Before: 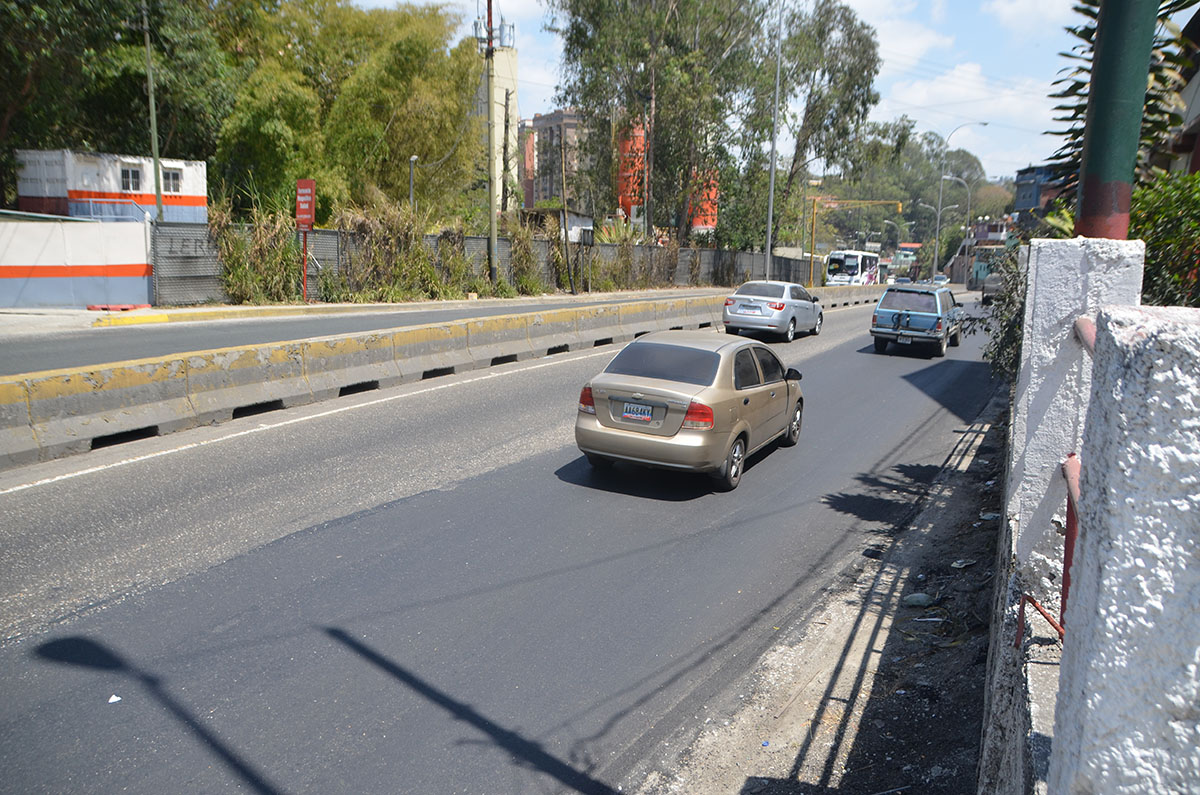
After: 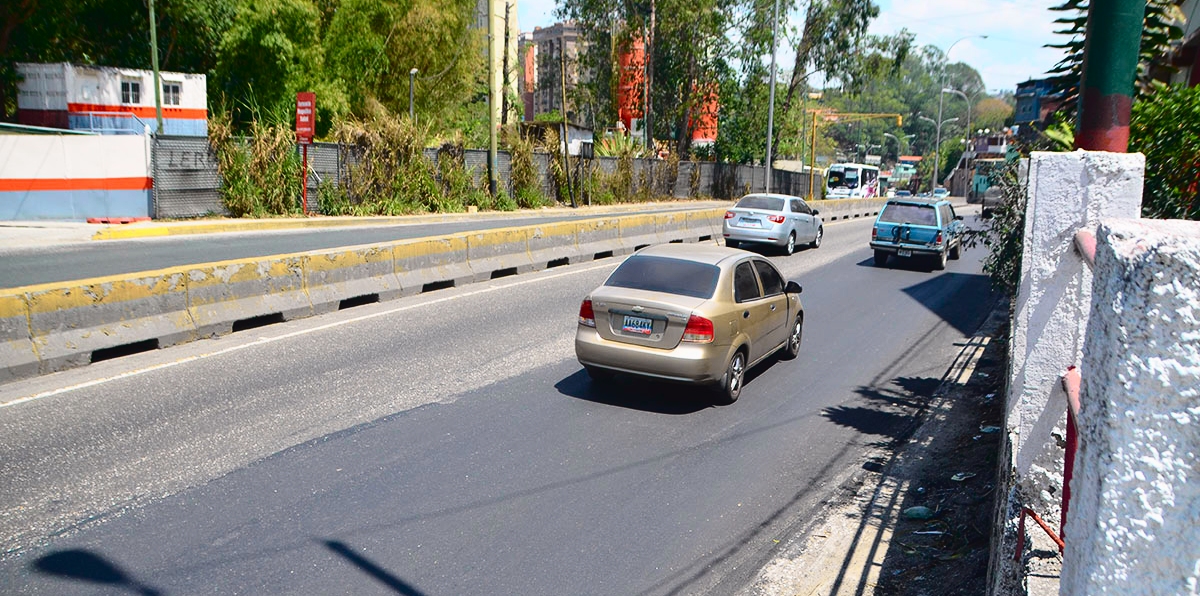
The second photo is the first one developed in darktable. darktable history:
tone curve: curves: ch0 [(0, 0.023) (0.137, 0.069) (0.249, 0.163) (0.487, 0.491) (0.778, 0.858) (0.896, 0.94) (1, 0.988)]; ch1 [(0, 0) (0.396, 0.369) (0.483, 0.459) (0.498, 0.5) (0.515, 0.517) (0.562, 0.6) (0.611, 0.667) (0.692, 0.744) (0.798, 0.863) (1, 1)]; ch2 [(0, 0) (0.426, 0.398) (0.483, 0.481) (0.503, 0.503) (0.526, 0.527) (0.549, 0.59) (0.62, 0.666) (0.705, 0.755) (0.985, 0.966)], color space Lab, independent channels
crop: top 11.038%, bottom 13.962%
